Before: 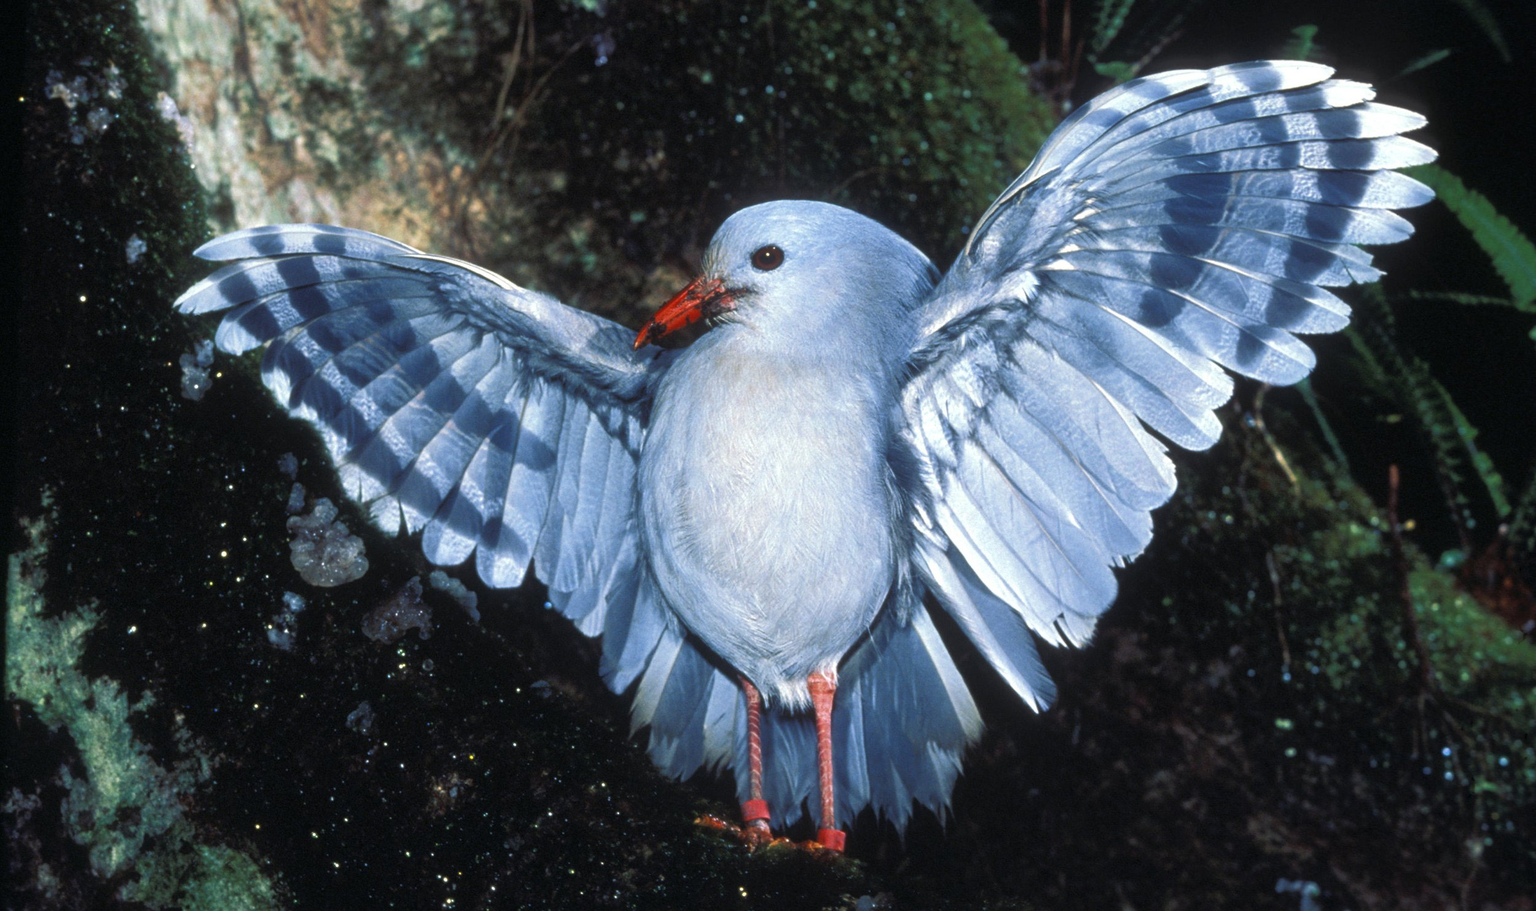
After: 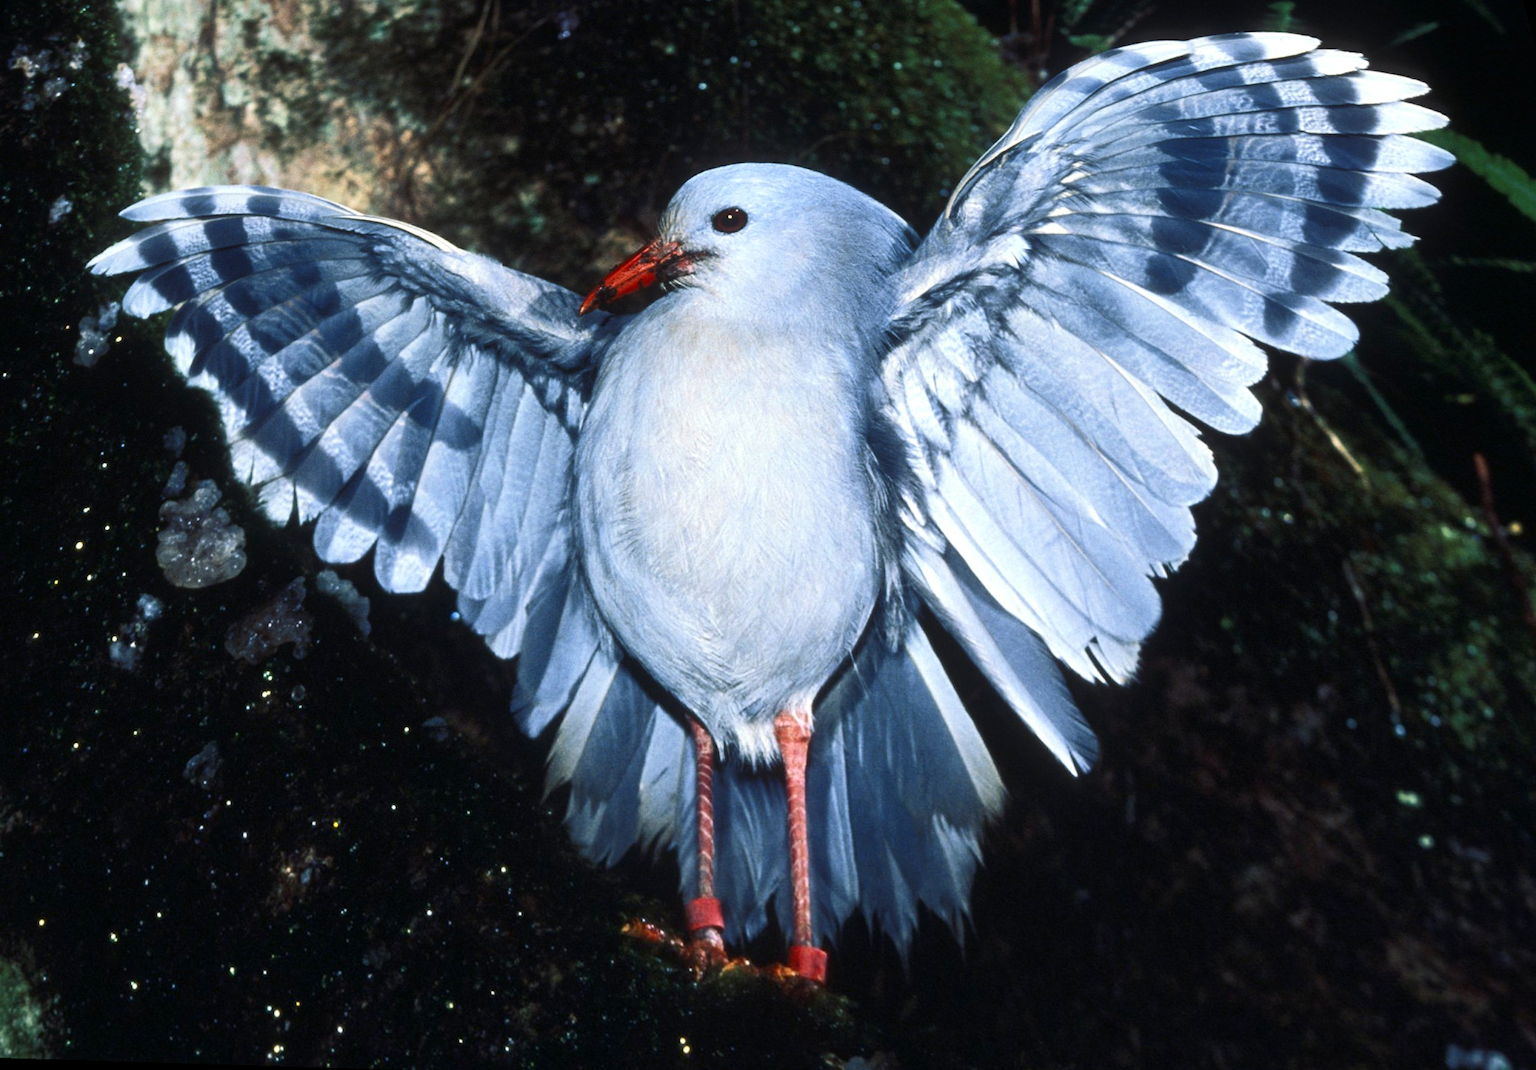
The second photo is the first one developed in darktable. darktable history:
rotate and perspective: rotation 0.72°, lens shift (vertical) -0.352, lens shift (horizontal) -0.051, crop left 0.152, crop right 0.859, crop top 0.019, crop bottom 0.964
contrast brightness saturation: contrast 0.22
